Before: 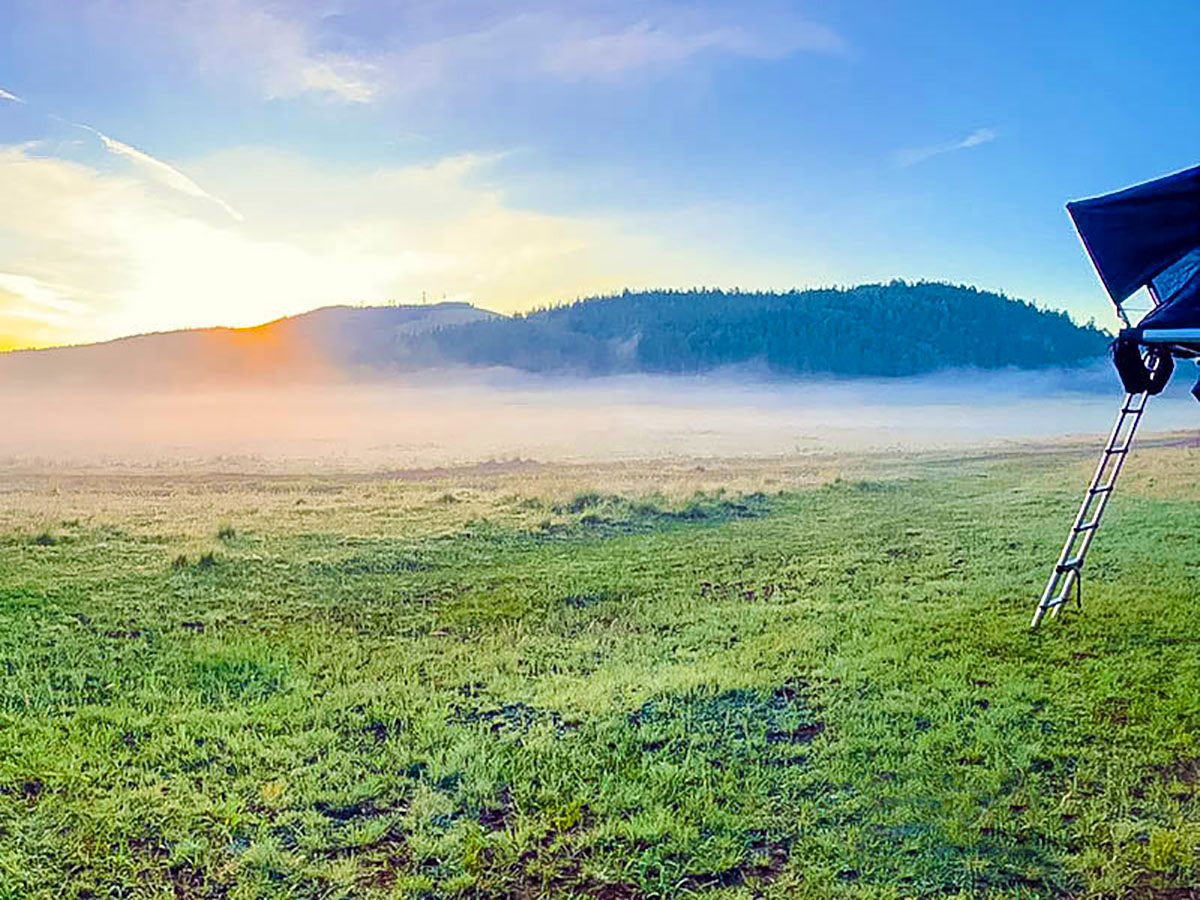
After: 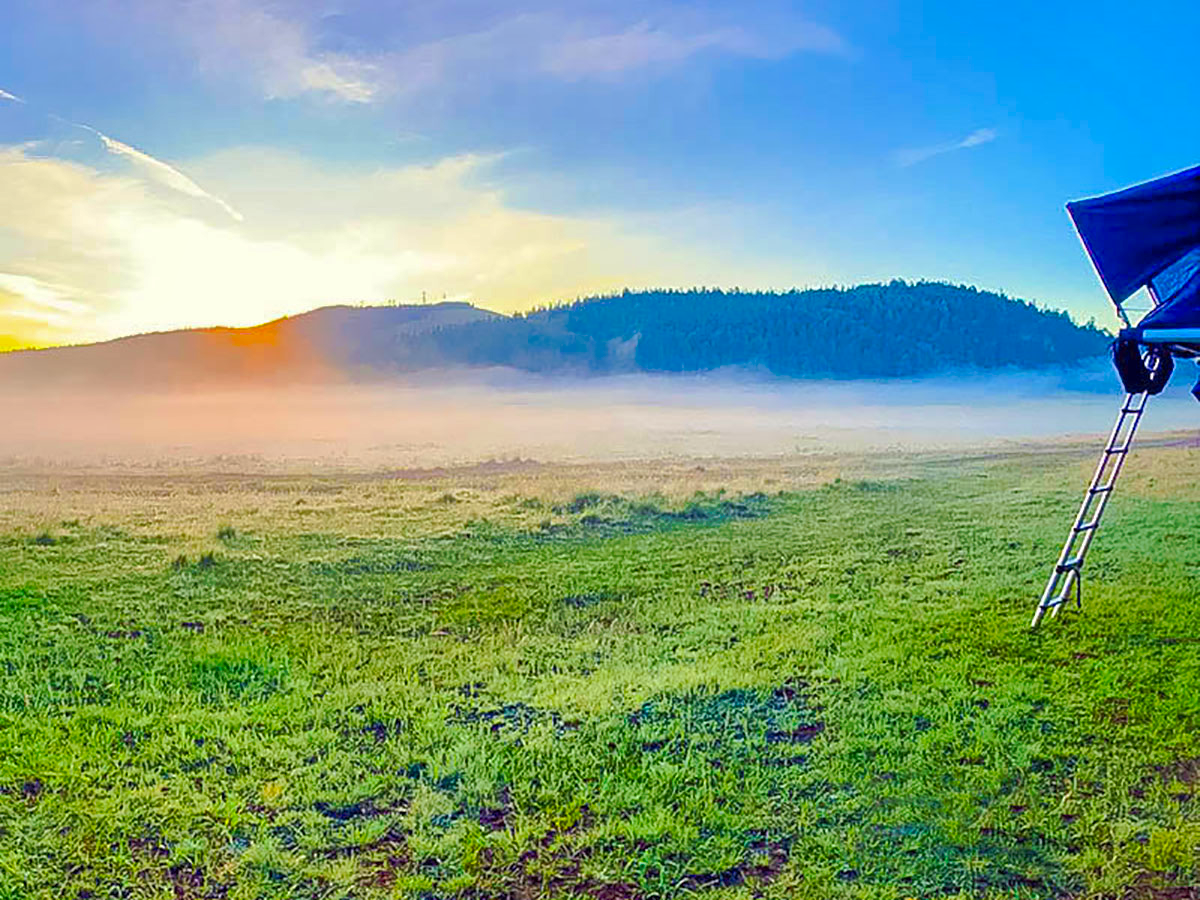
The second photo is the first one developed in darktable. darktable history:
color correction: highlights b* 0.056, saturation 1.26
base curve: curves: ch0 [(0, 0) (0.283, 0.295) (1, 1)], preserve colors none
tone curve: curves: ch0 [(0, 0) (0.003, 0.003) (0.011, 0.011) (0.025, 0.024) (0.044, 0.043) (0.069, 0.068) (0.1, 0.097) (0.136, 0.132) (0.177, 0.173) (0.224, 0.219) (0.277, 0.27) (0.335, 0.327) (0.399, 0.389) (0.468, 0.457) (0.543, 0.549) (0.623, 0.628) (0.709, 0.713) (0.801, 0.803) (0.898, 0.899) (1, 1)], preserve colors none
shadows and highlights: on, module defaults
